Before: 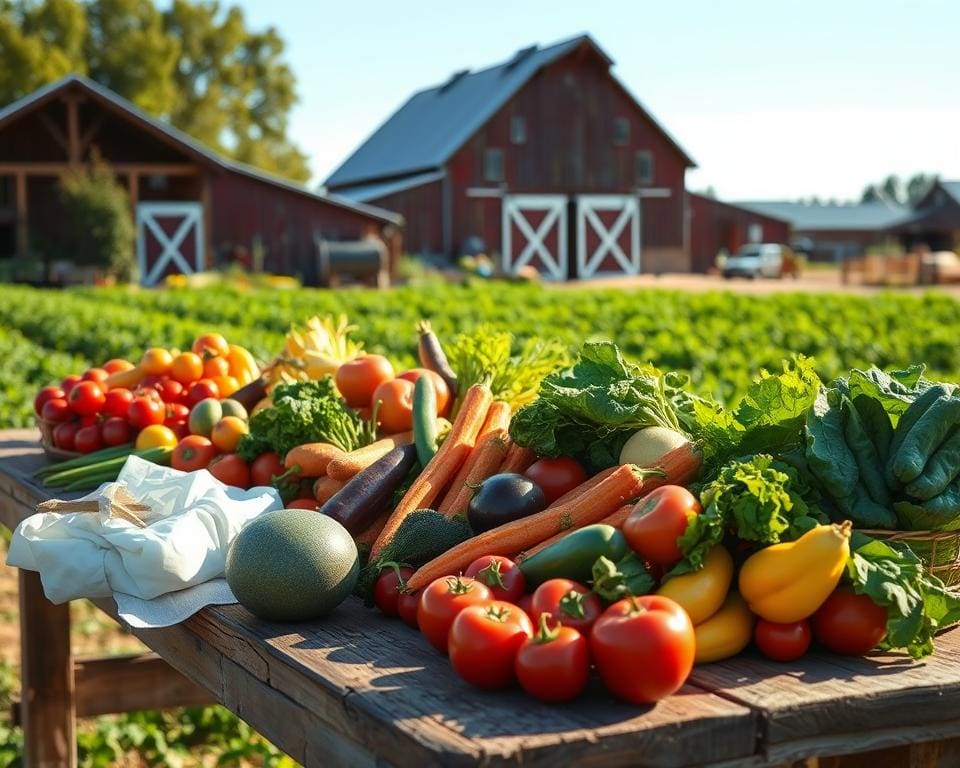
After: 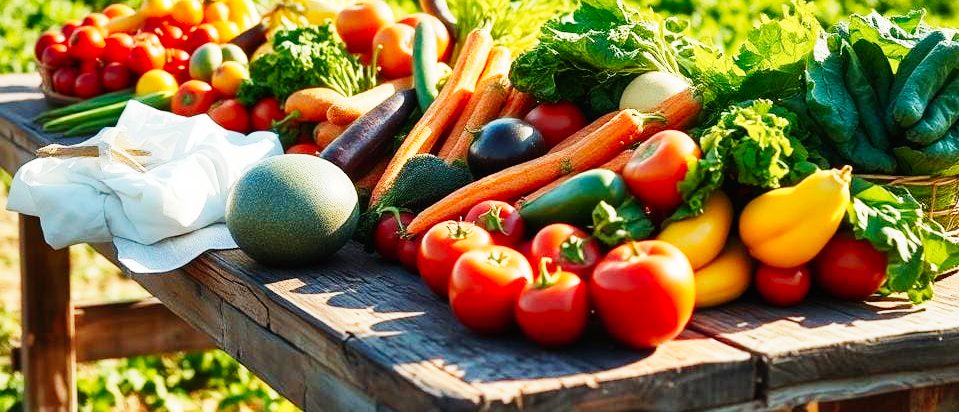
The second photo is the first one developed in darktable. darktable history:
base curve: curves: ch0 [(0, 0) (0, 0.001) (0.001, 0.001) (0.004, 0.002) (0.007, 0.004) (0.015, 0.013) (0.033, 0.045) (0.052, 0.096) (0.075, 0.17) (0.099, 0.241) (0.163, 0.42) (0.219, 0.55) (0.259, 0.616) (0.327, 0.722) (0.365, 0.765) (0.522, 0.873) (0.547, 0.881) (0.689, 0.919) (0.826, 0.952) (1, 1)], preserve colors none
shadows and highlights: shadows 60, soften with gaussian
crop and rotate: top 46.237%
